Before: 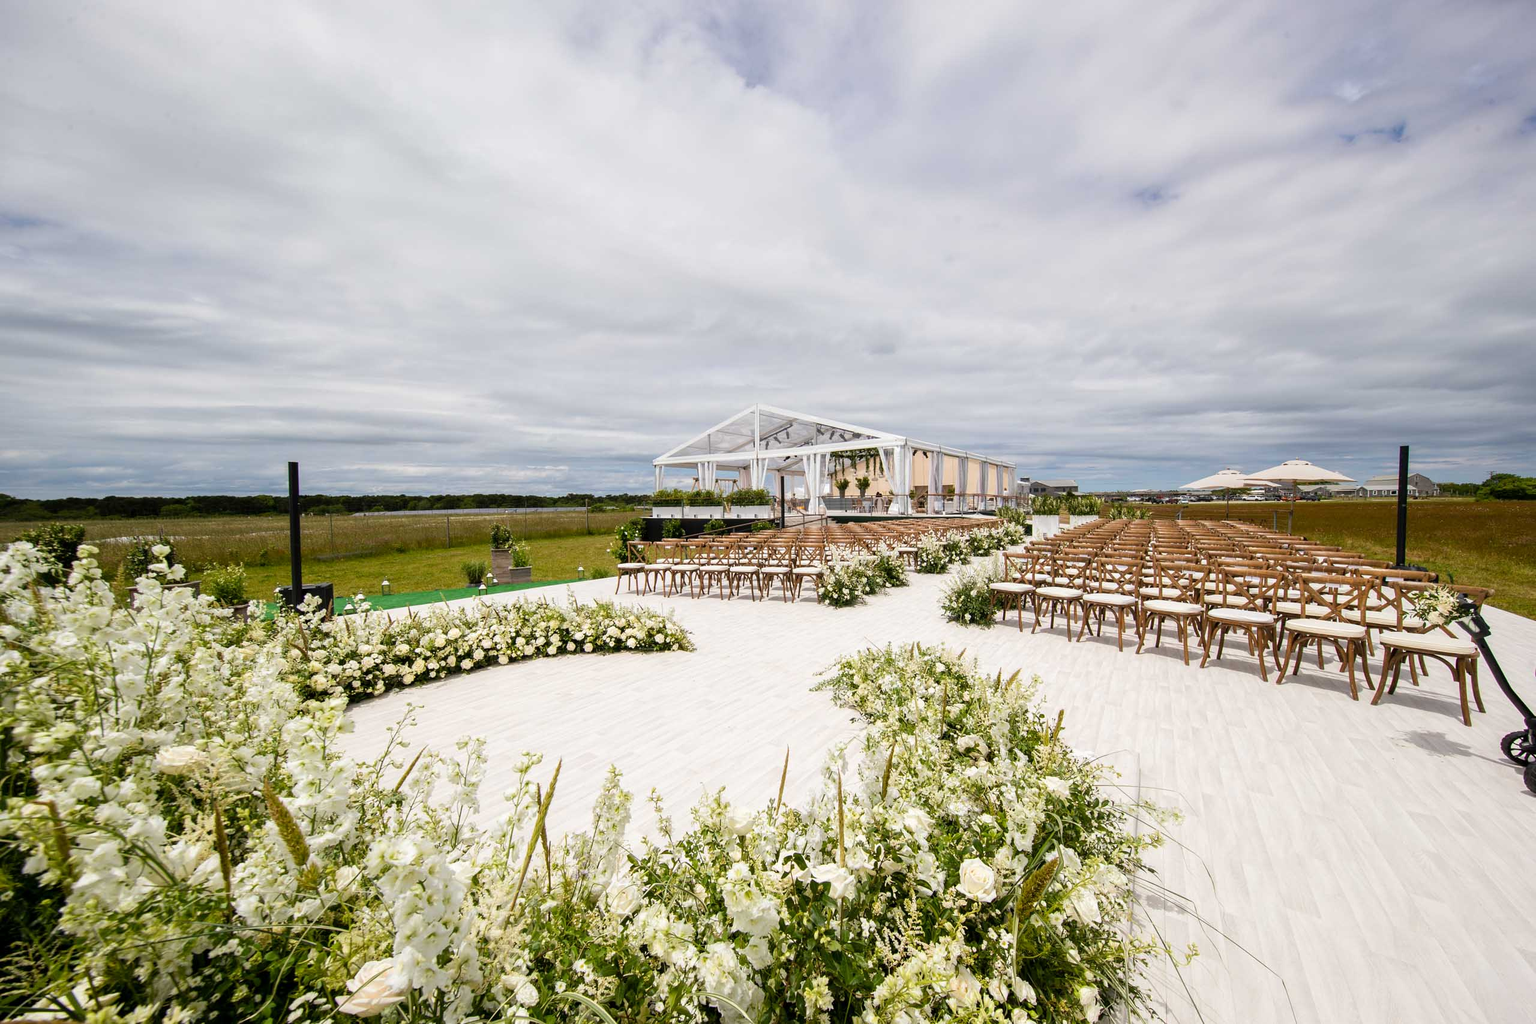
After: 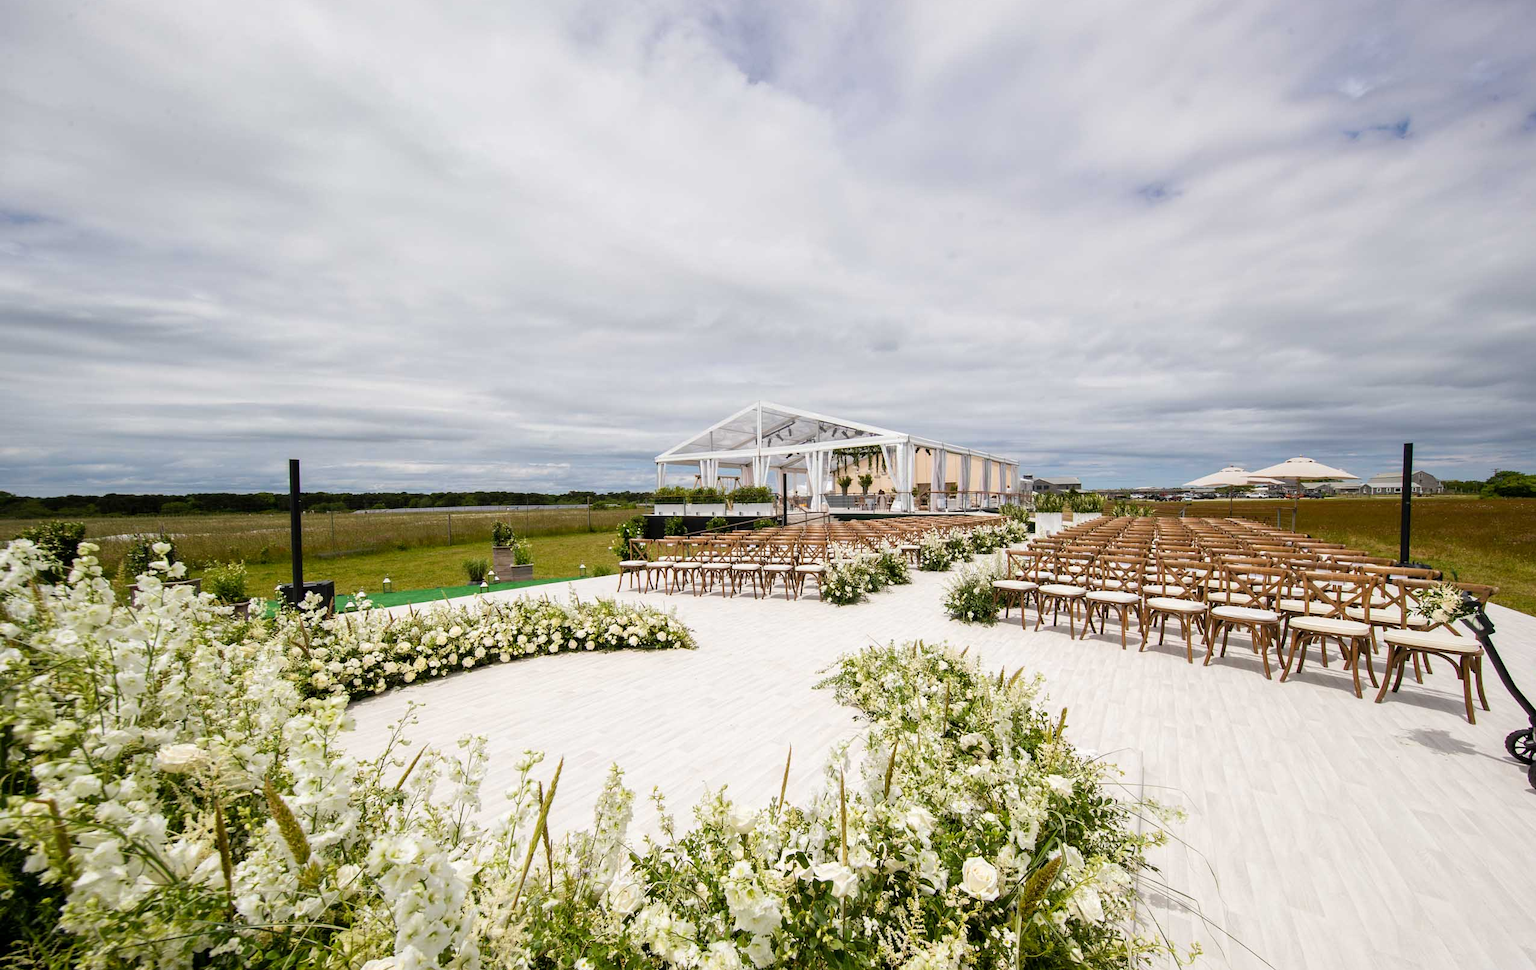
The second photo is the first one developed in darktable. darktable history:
crop: top 0.448%, right 0.264%, bottom 5.045%
color zones: mix -62.47%
